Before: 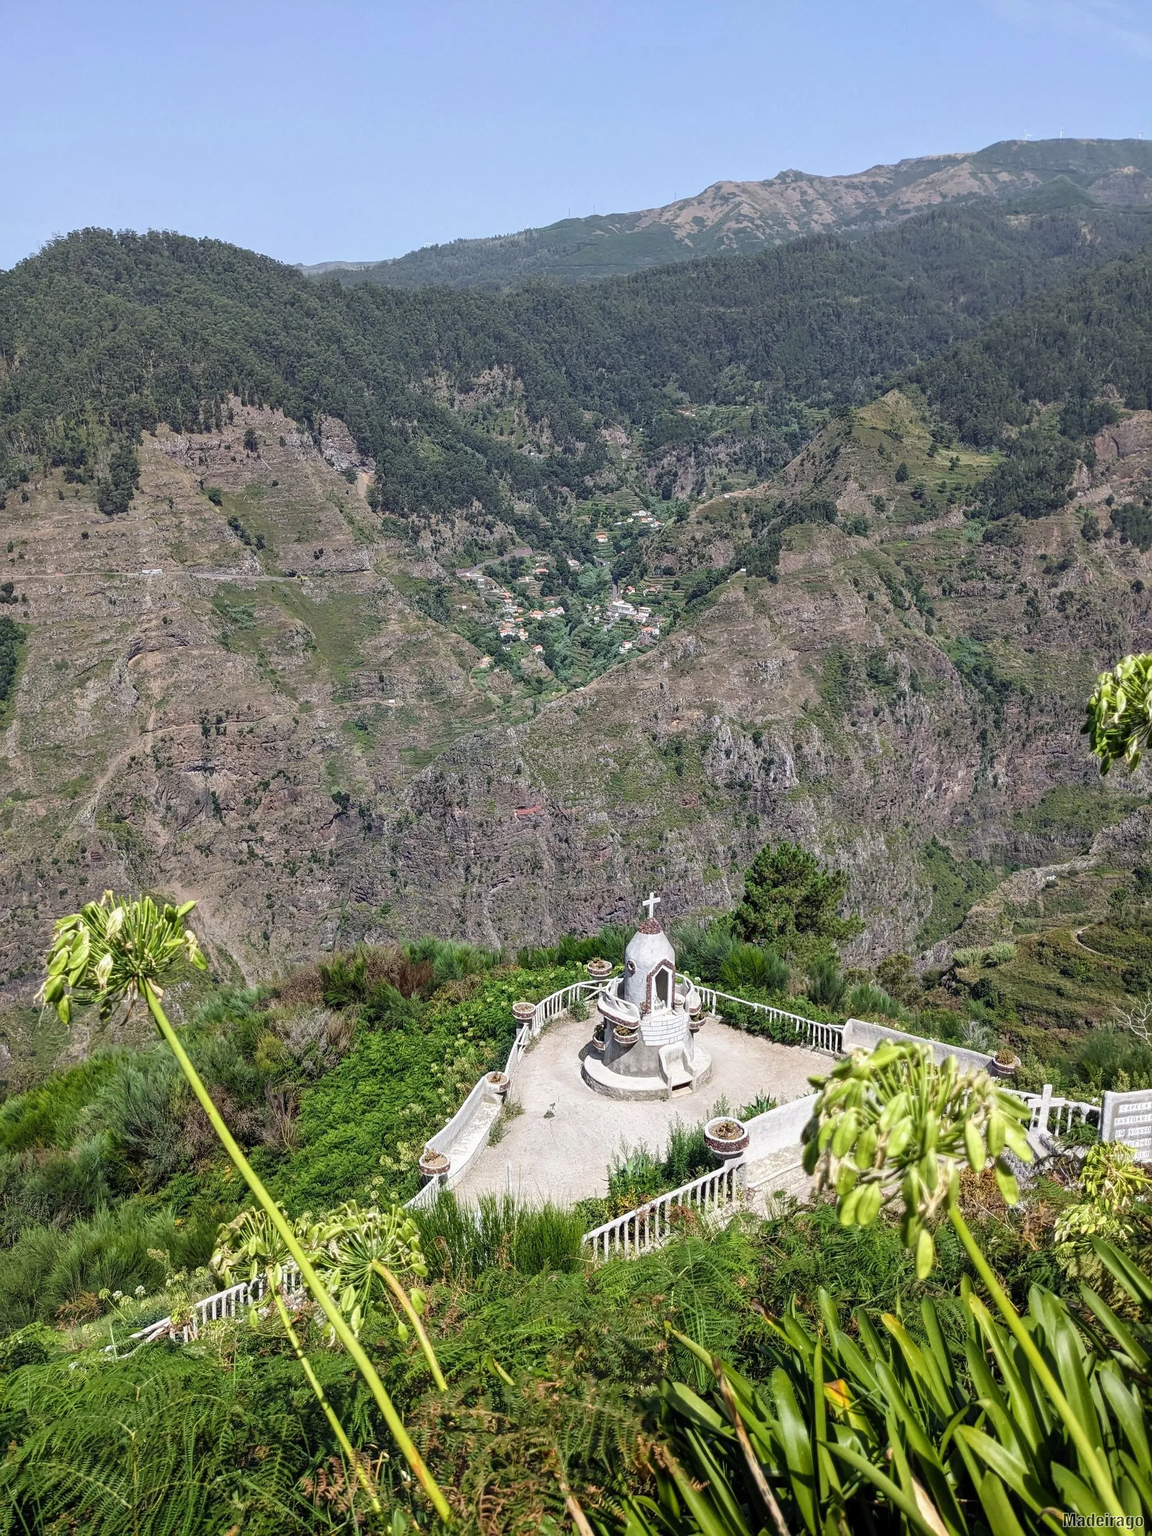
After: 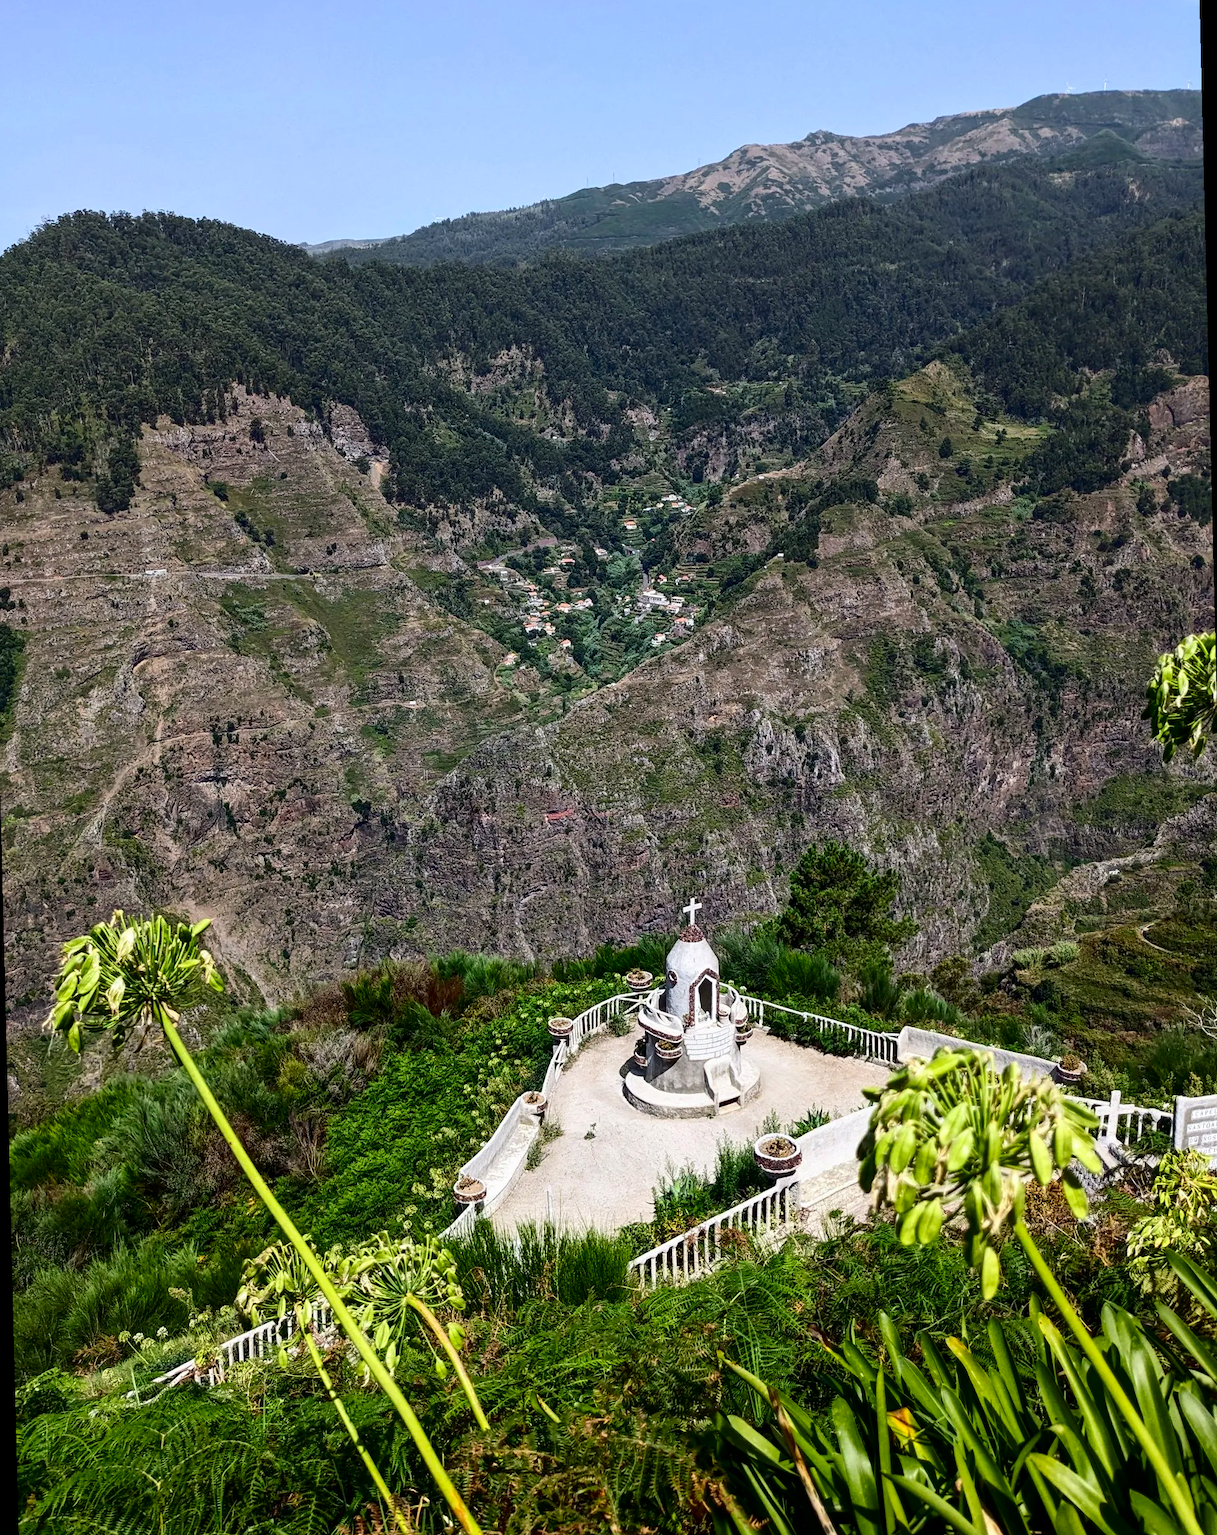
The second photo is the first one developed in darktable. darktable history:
tone equalizer: on, module defaults
rotate and perspective: rotation -1.42°, crop left 0.016, crop right 0.984, crop top 0.035, crop bottom 0.965
contrast brightness saturation: contrast 0.22, brightness -0.19, saturation 0.24
